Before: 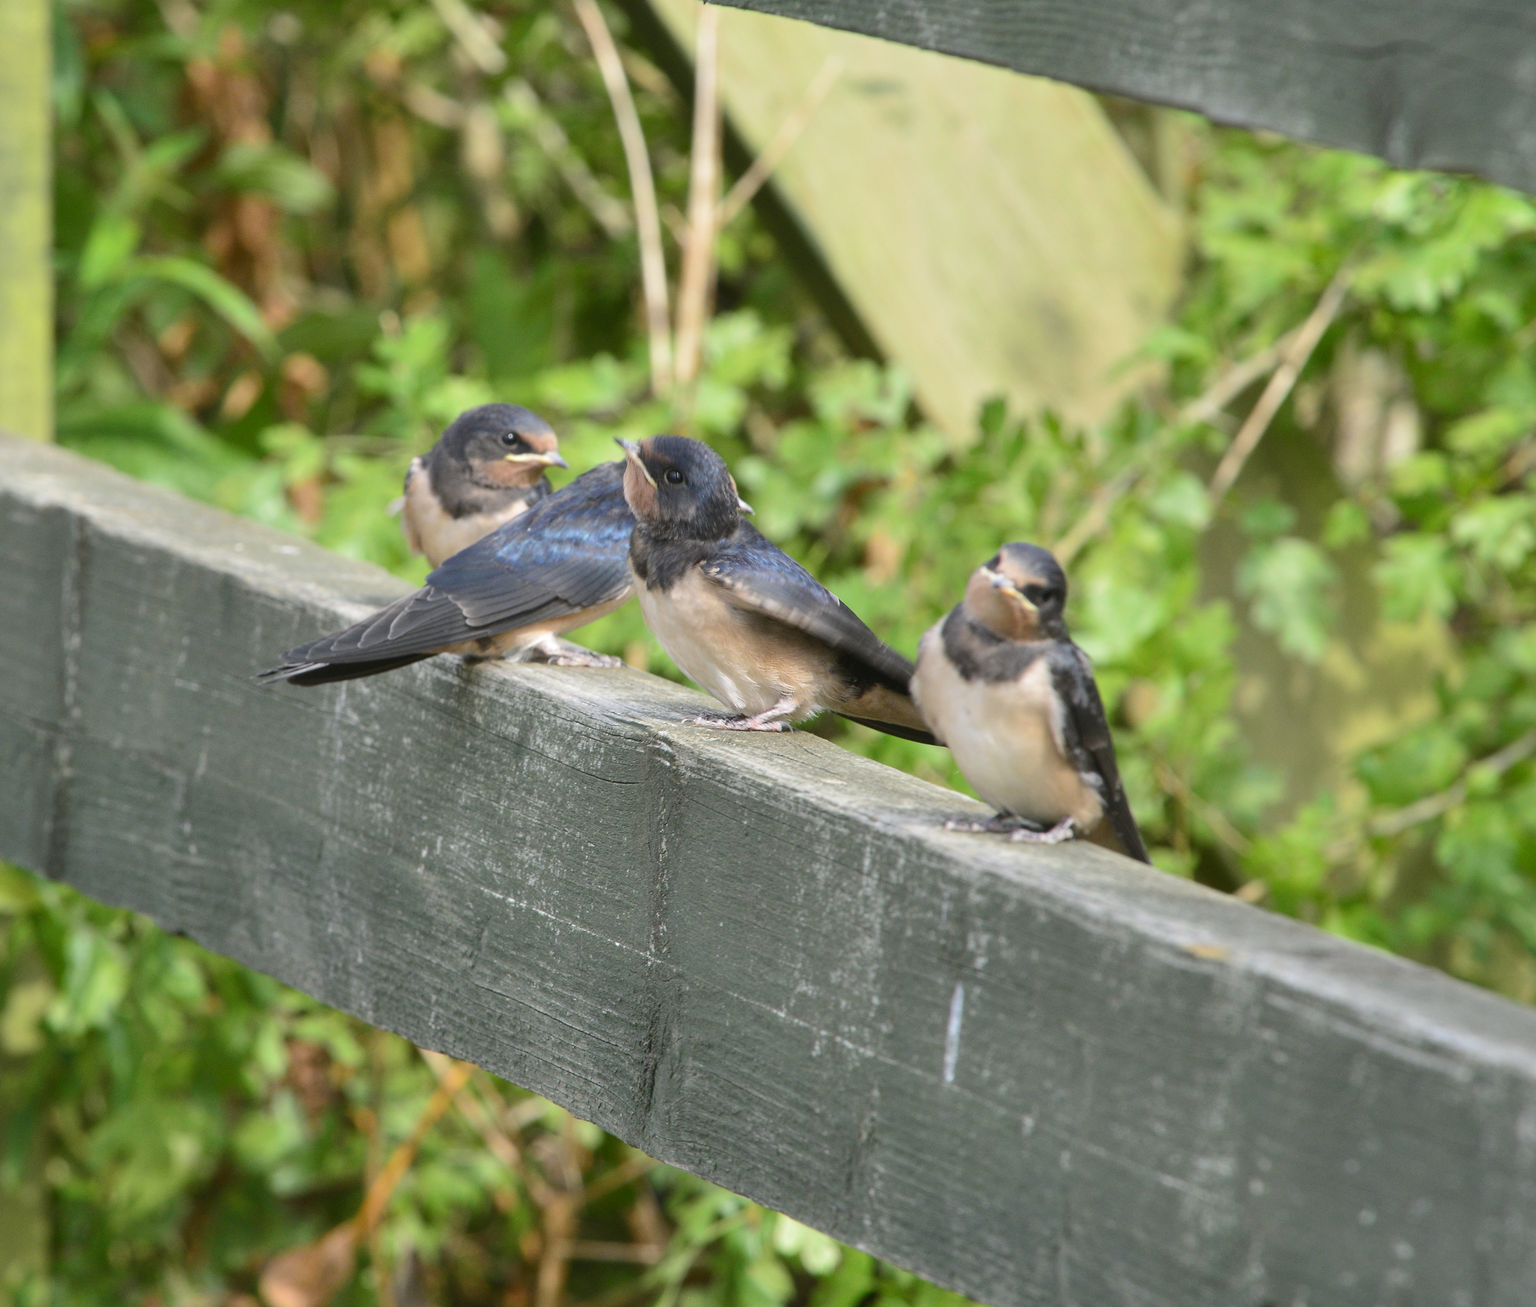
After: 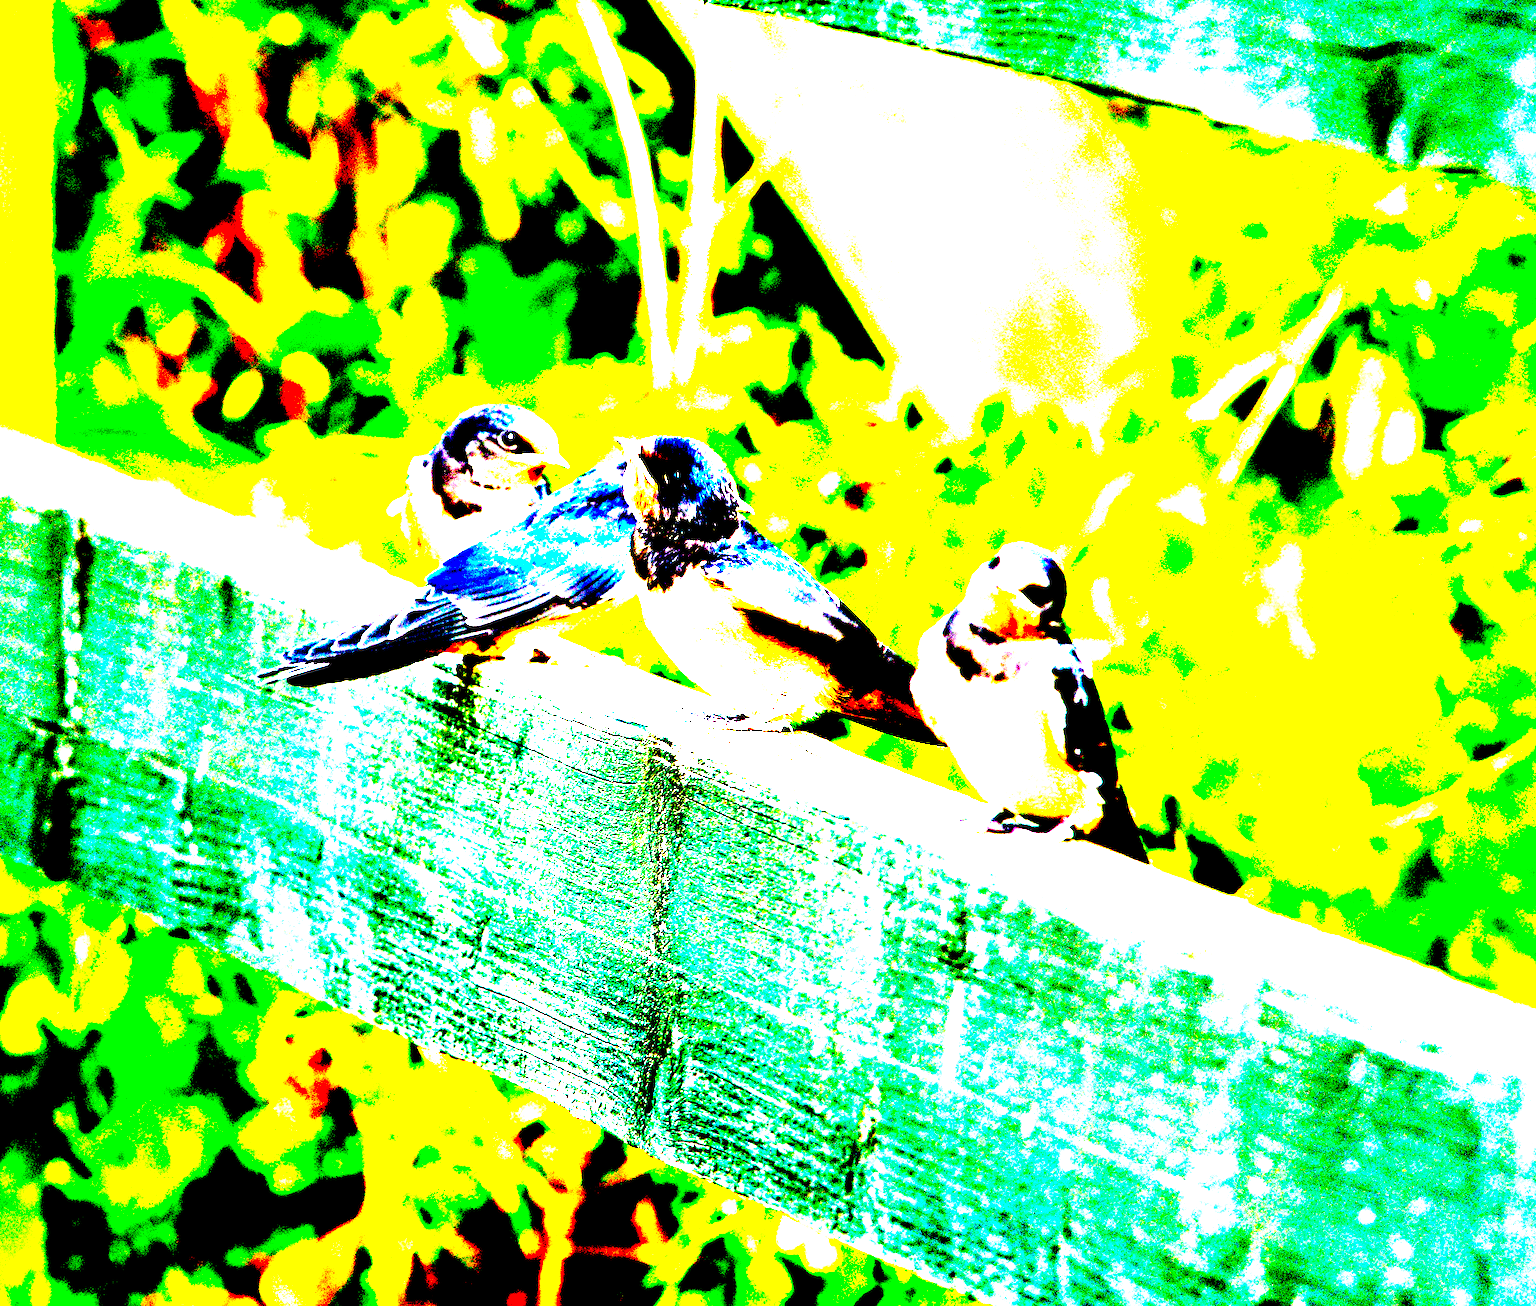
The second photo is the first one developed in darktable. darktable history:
color balance rgb: perceptual saturation grading › global saturation 25%, perceptual brilliance grading › mid-tones 10%, perceptual brilliance grading › shadows 15%, global vibrance 20%
contrast equalizer: y [[0.439, 0.44, 0.442, 0.457, 0.493, 0.498], [0.5 ×6], [0.5 ×6], [0 ×6], [0 ×6]], mix 0.59
haze removal: compatibility mode true, adaptive false
exposure: black level correction 0.1, exposure 3 EV, compensate highlight preservation false
